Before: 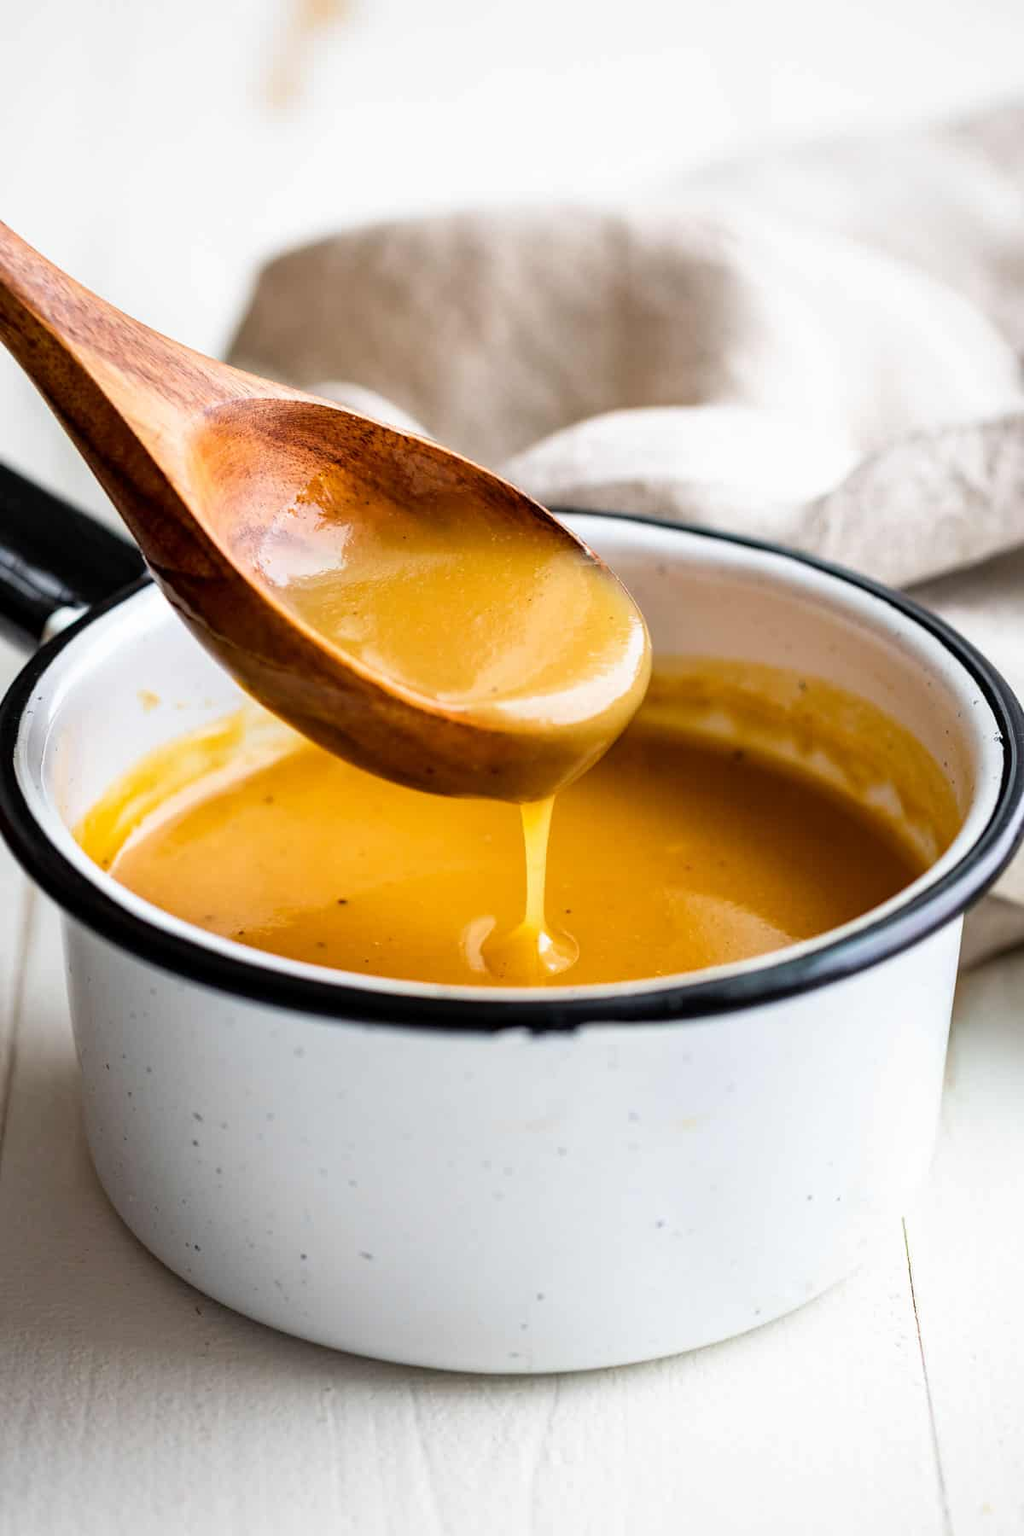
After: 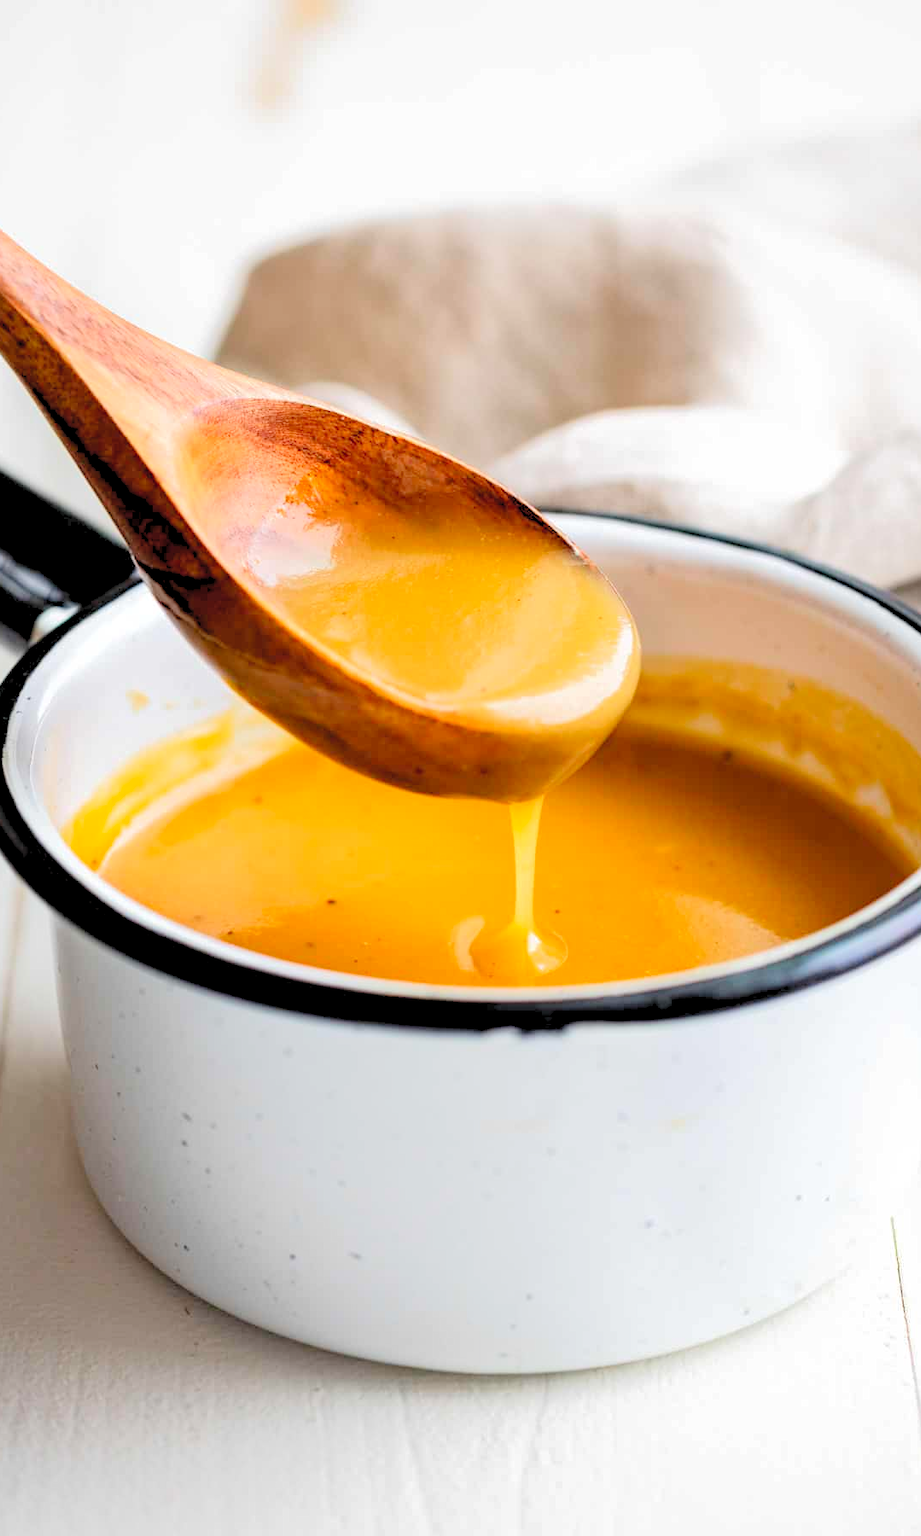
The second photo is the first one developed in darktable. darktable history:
levels: levels [0.093, 0.434, 0.988]
tone curve: curves: ch0 [(0, 0) (0.003, 0.032) (0.011, 0.04) (0.025, 0.058) (0.044, 0.084) (0.069, 0.107) (0.1, 0.13) (0.136, 0.158) (0.177, 0.193) (0.224, 0.236) (0.277, 0.283) (0.335, 0.335) (0.399, 0.399) (0.468, 0.467) (0.543, 0.533) (0.623, 0.612) (0.709, 0.698) (0.801, 0.776) (0.898, 0.848) (1, 1)], color space Lab, independent channels, preserve colors none
crop and rotate: left 1.111%, right 8.871%
